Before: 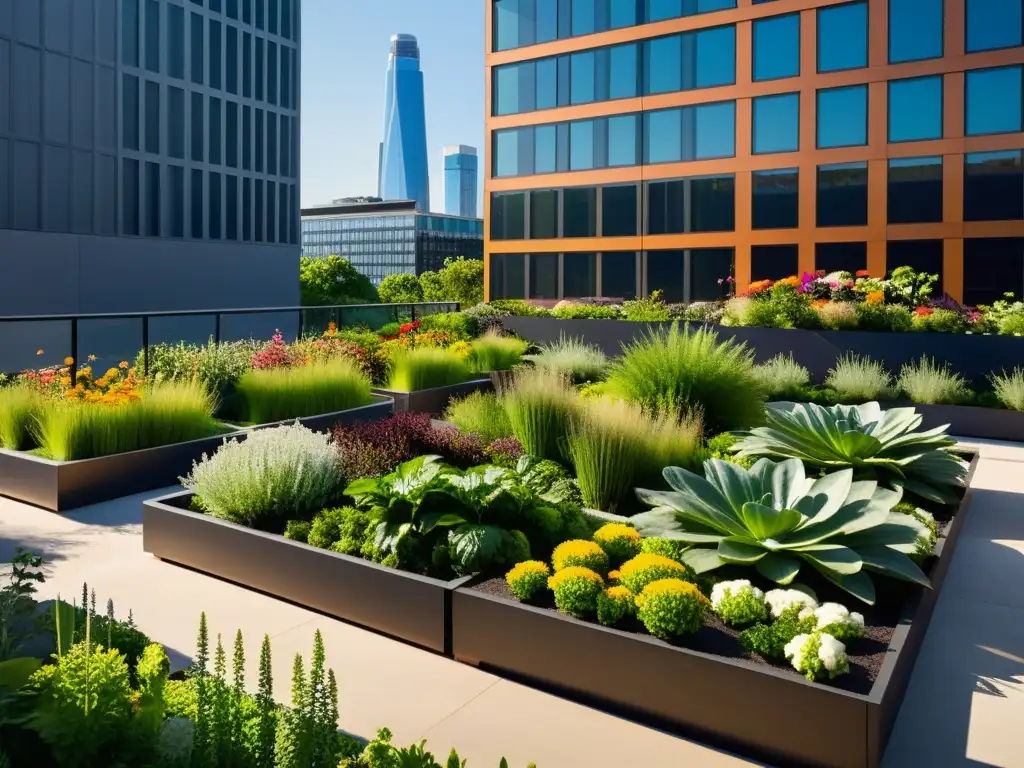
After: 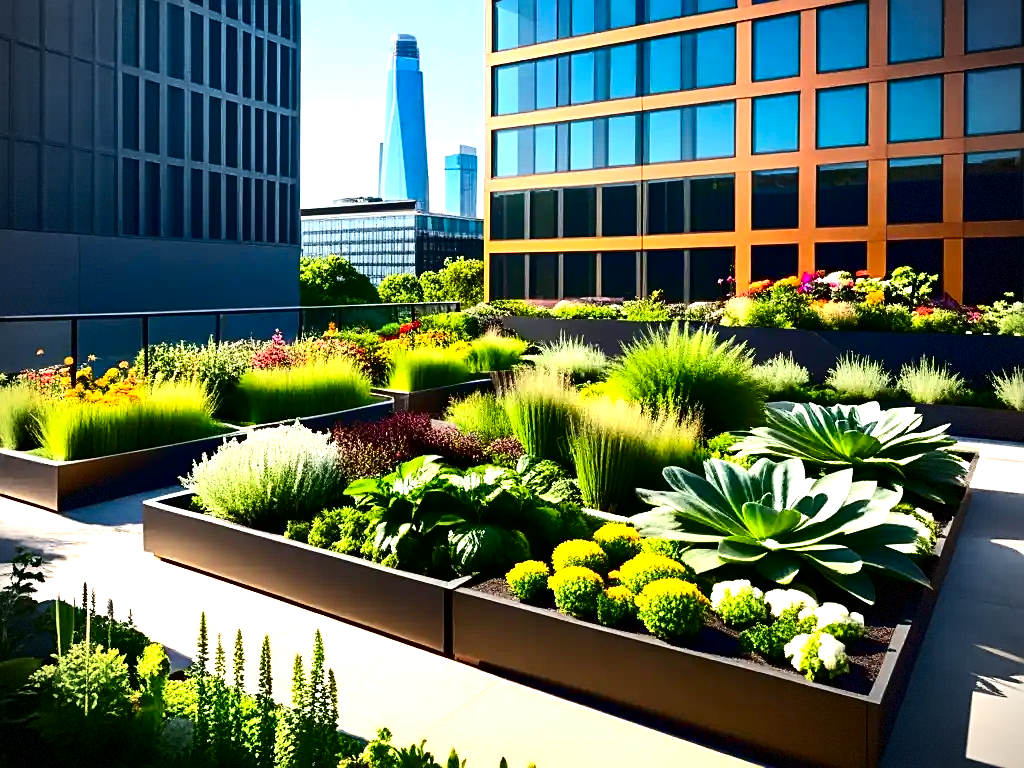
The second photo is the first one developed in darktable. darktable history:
exposure: black level correction 0, exposure 1.001 EV, compensate highlight preservation false
vignetting: dithering 8-bit output
contrast brightness saturation: contrast 0.242, brightness -0.236, saturation 0.144
sharpen: on, module defaults
